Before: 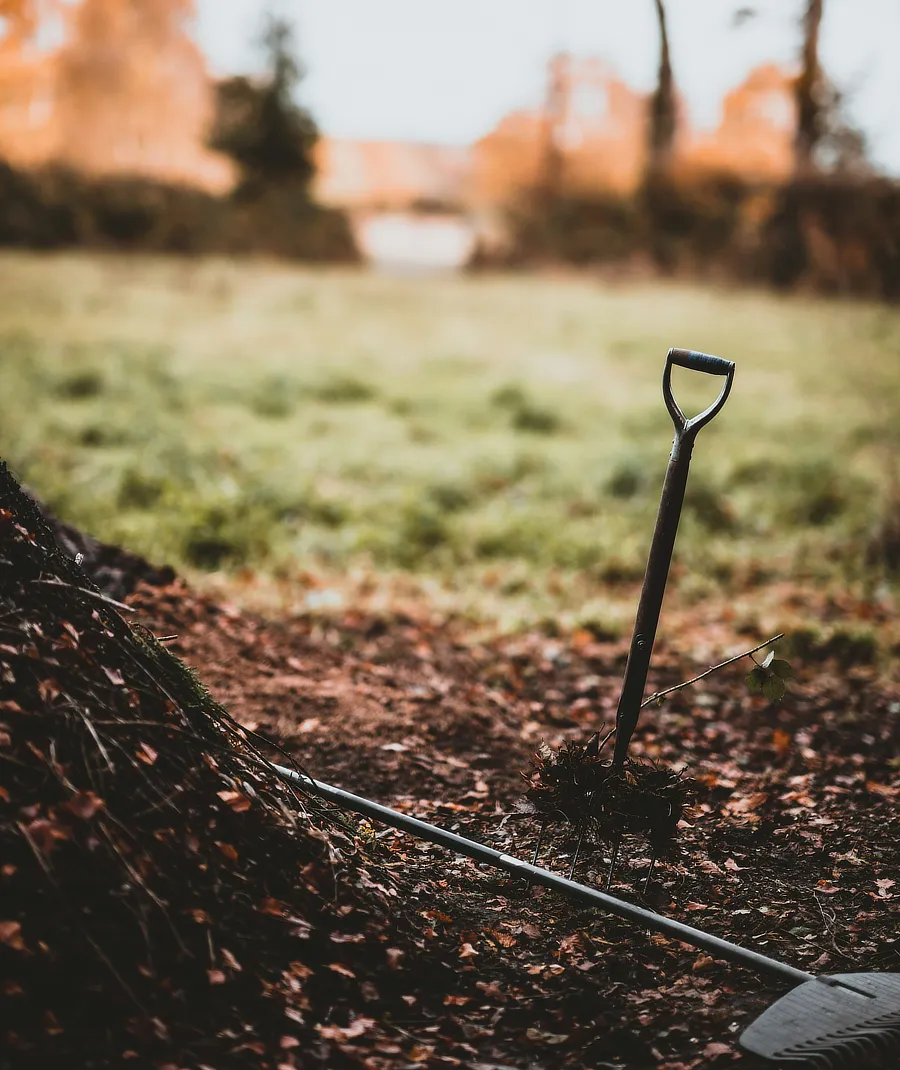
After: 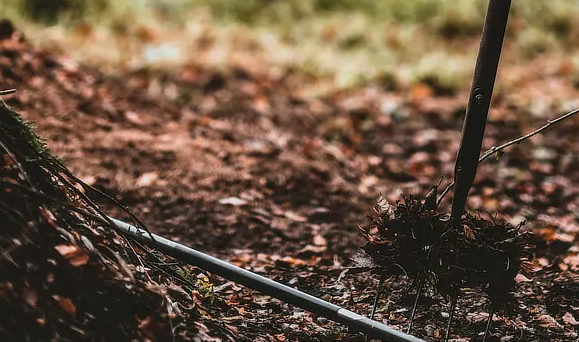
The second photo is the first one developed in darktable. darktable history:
crop: left 18.055%, top 51.094%, right 17.584%, bottom 16.895%
local contrast: on, module defaults
